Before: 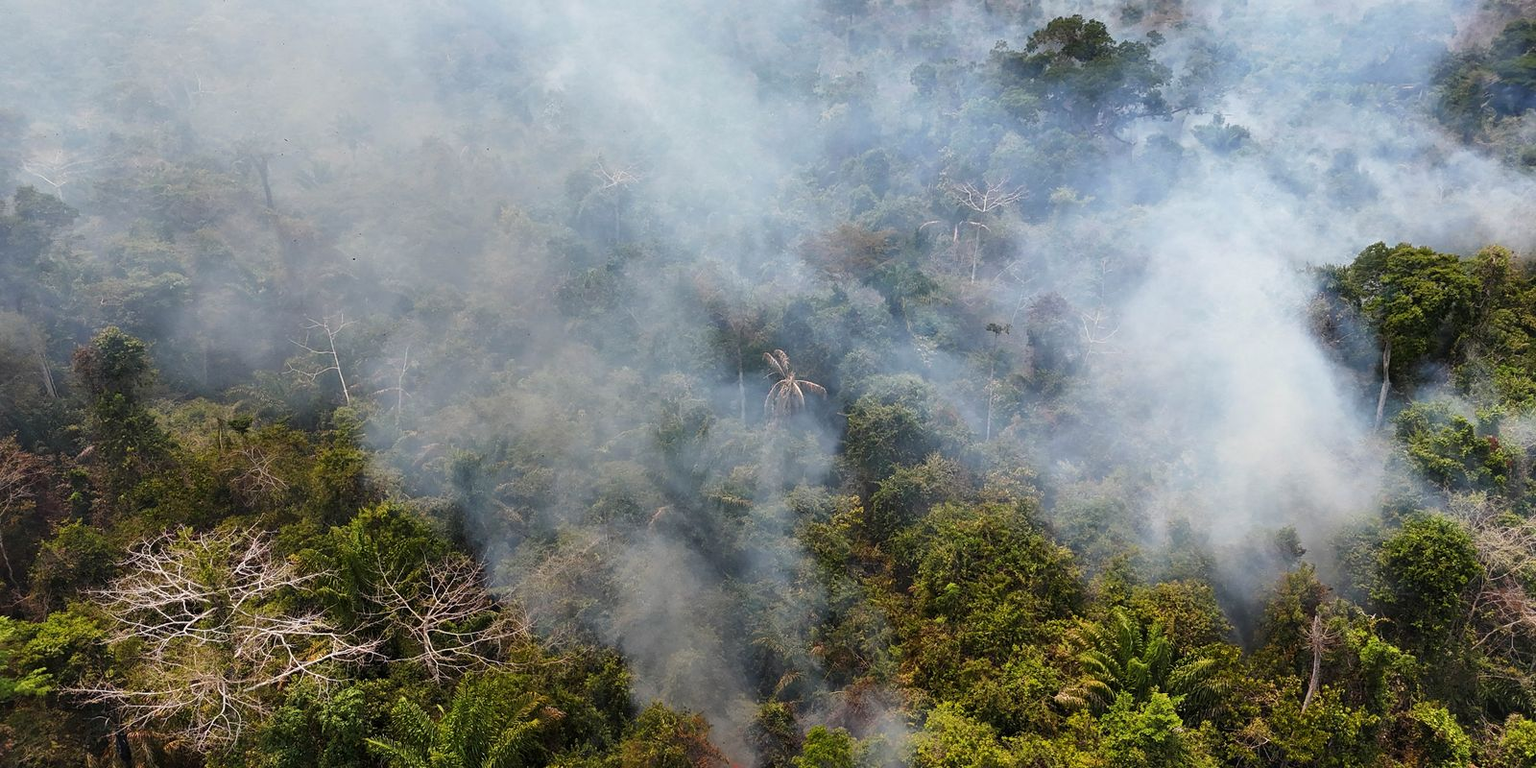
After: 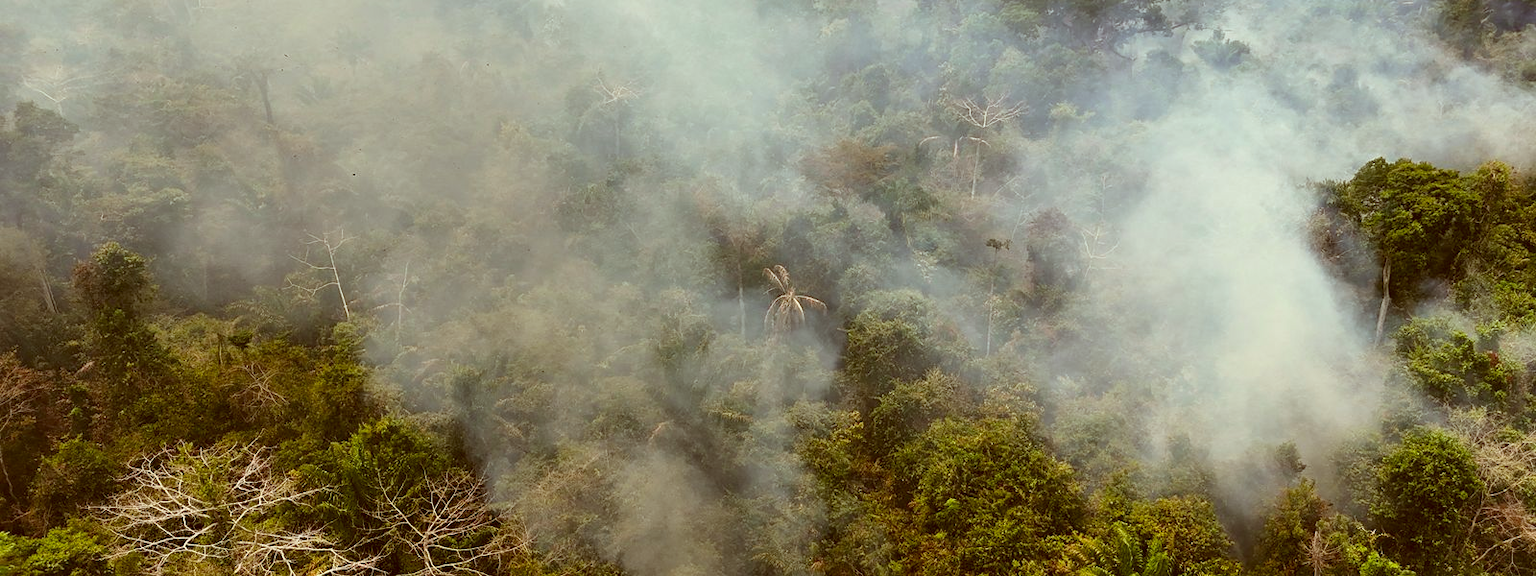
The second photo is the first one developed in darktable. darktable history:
color correction: highlights a* -5.94, highlights b* 9.48, shadows a* 10.12, shadows b* 23.94
crop: top 11.038%, bottom 13.962%
